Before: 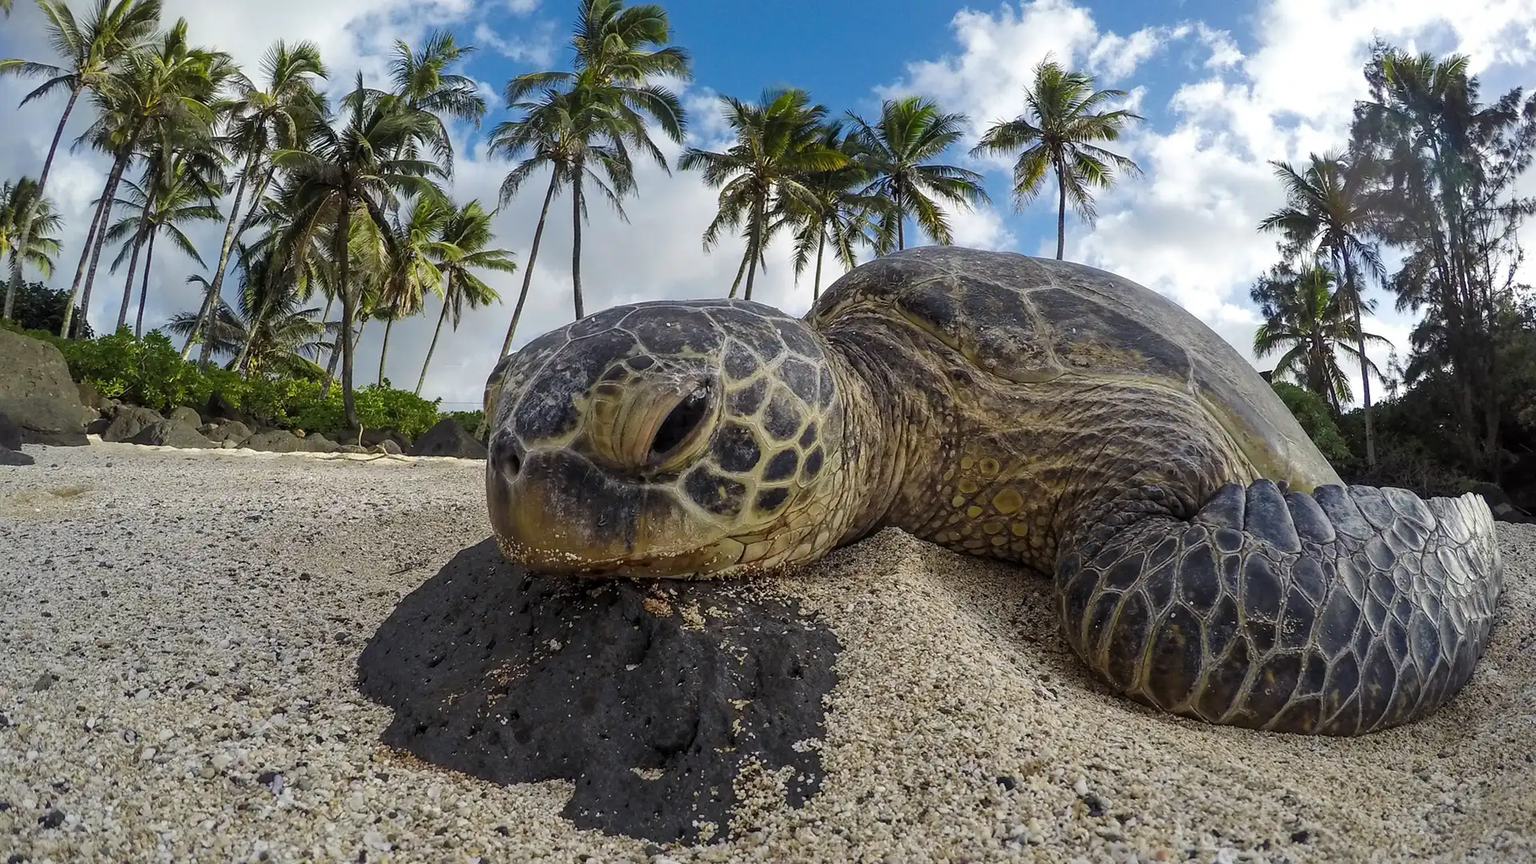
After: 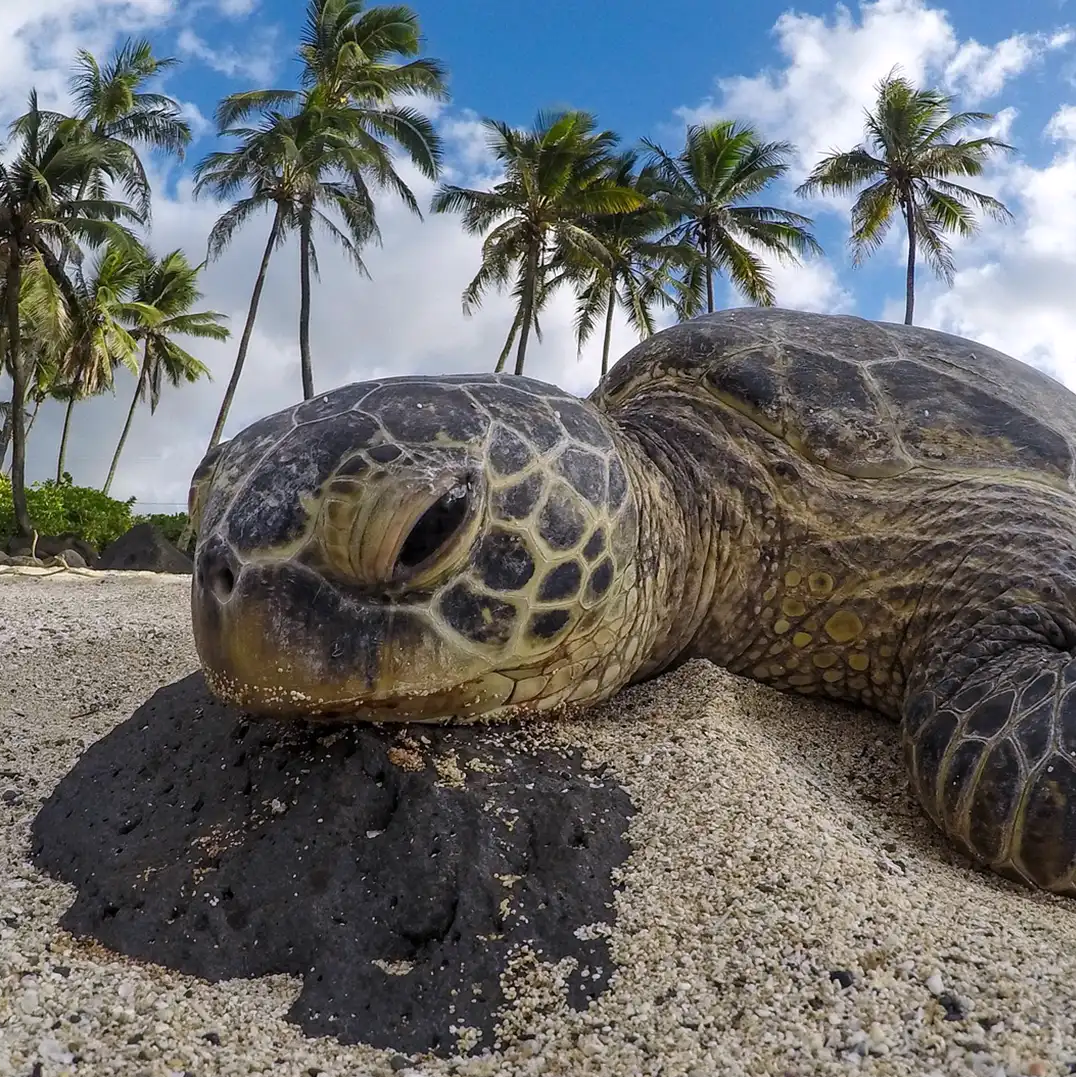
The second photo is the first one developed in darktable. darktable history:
white balance: red 1.009, blue 1.027
crop: left 21.674%, right 22.086%
